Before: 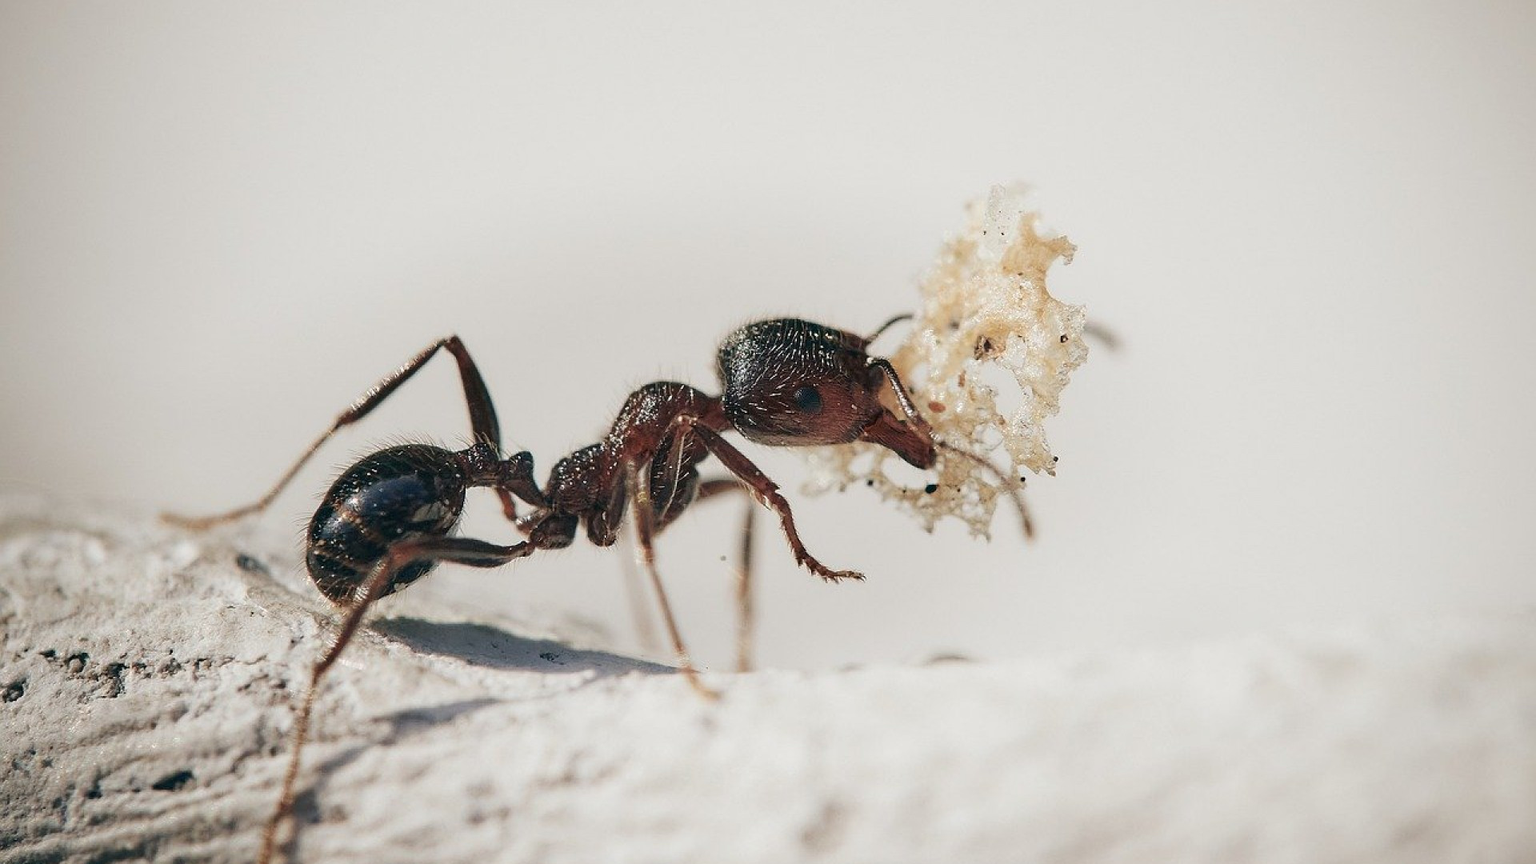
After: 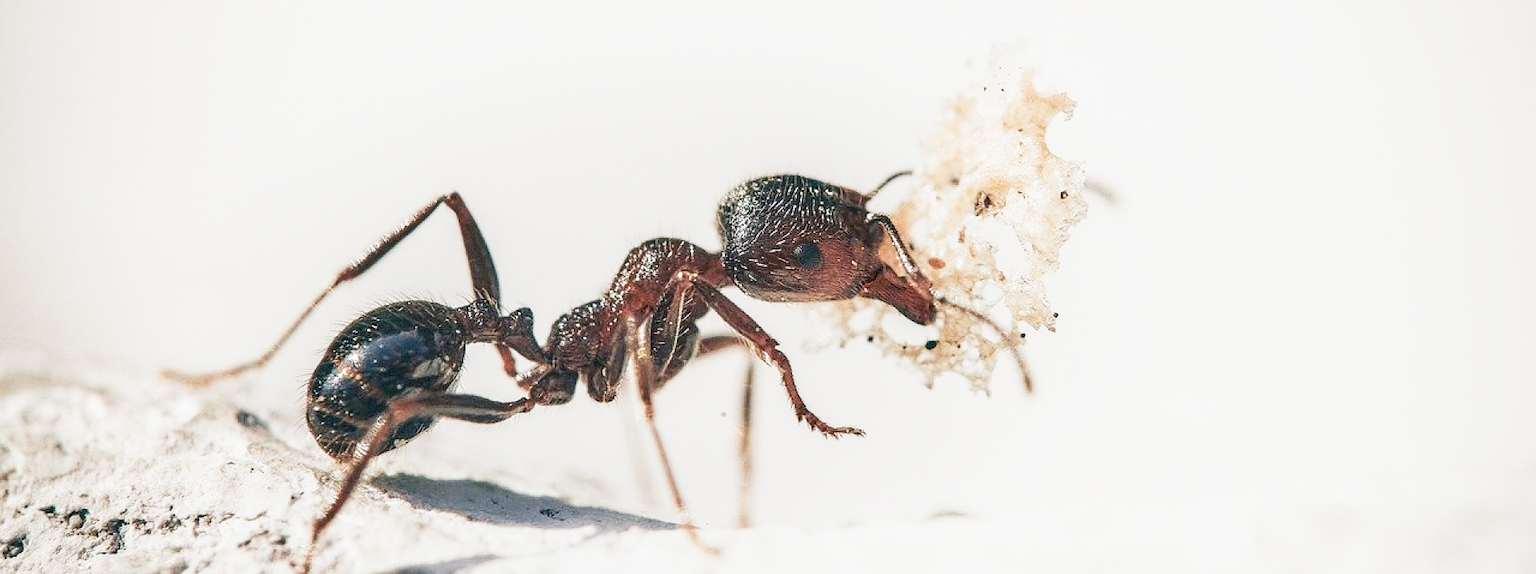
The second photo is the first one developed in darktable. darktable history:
exposure: black level correction 0, exposure 1.2 EV, compensate highlight preservation false
sigmoid: contrast 1.22, skew 0.65
local contrast: on, module defaults
crop: top 16.727%, bottom 16.727%
